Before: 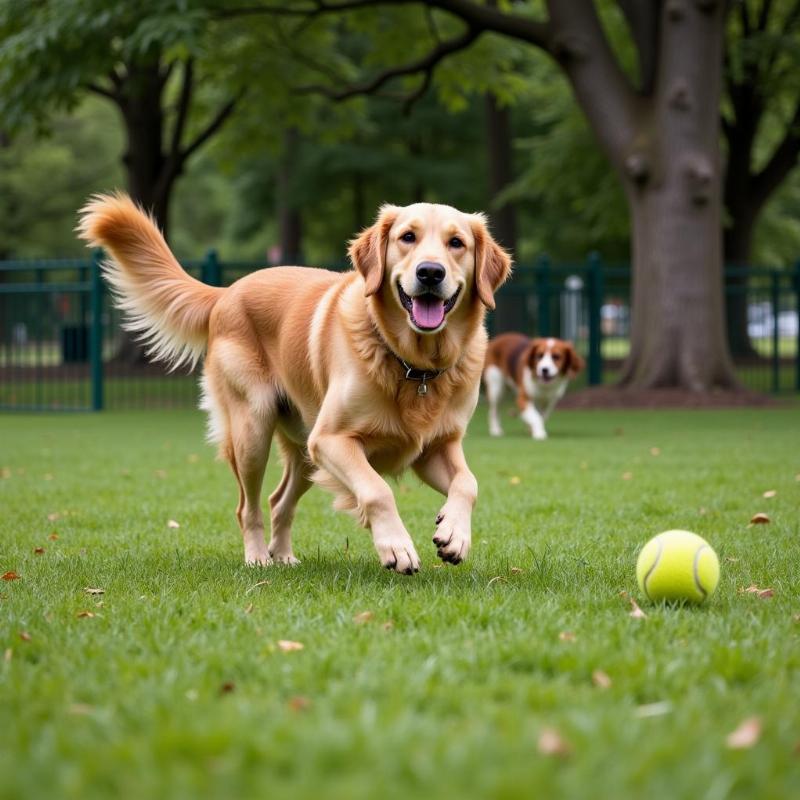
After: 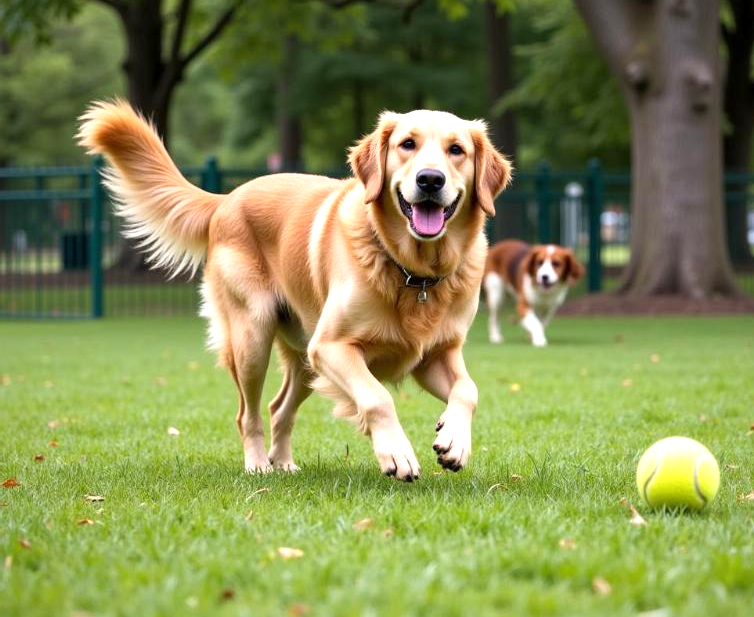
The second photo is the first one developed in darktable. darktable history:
crop and rotate: angle 0.03°, top 11.643%, right 5.651%, bottom 11.189%
exposure: exposure 0.6 EV, compensate highlight preservation false
